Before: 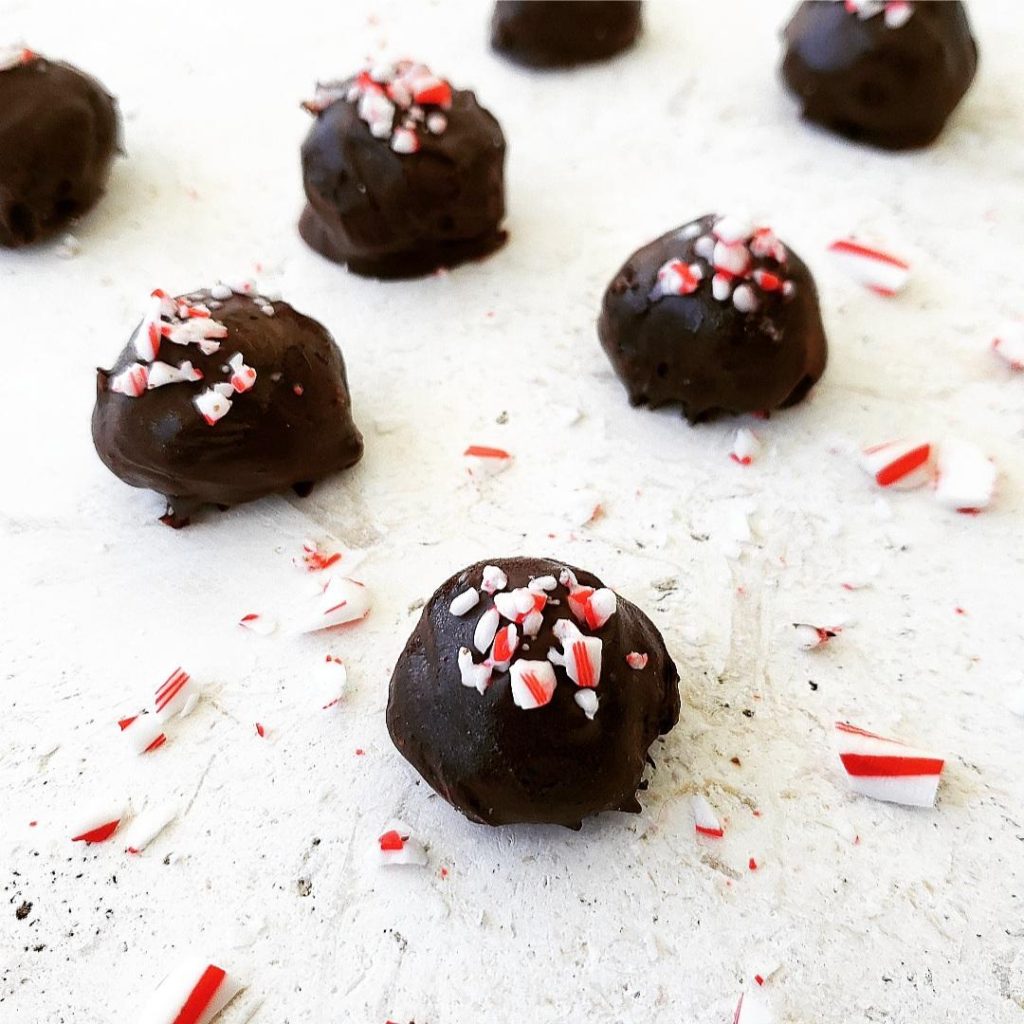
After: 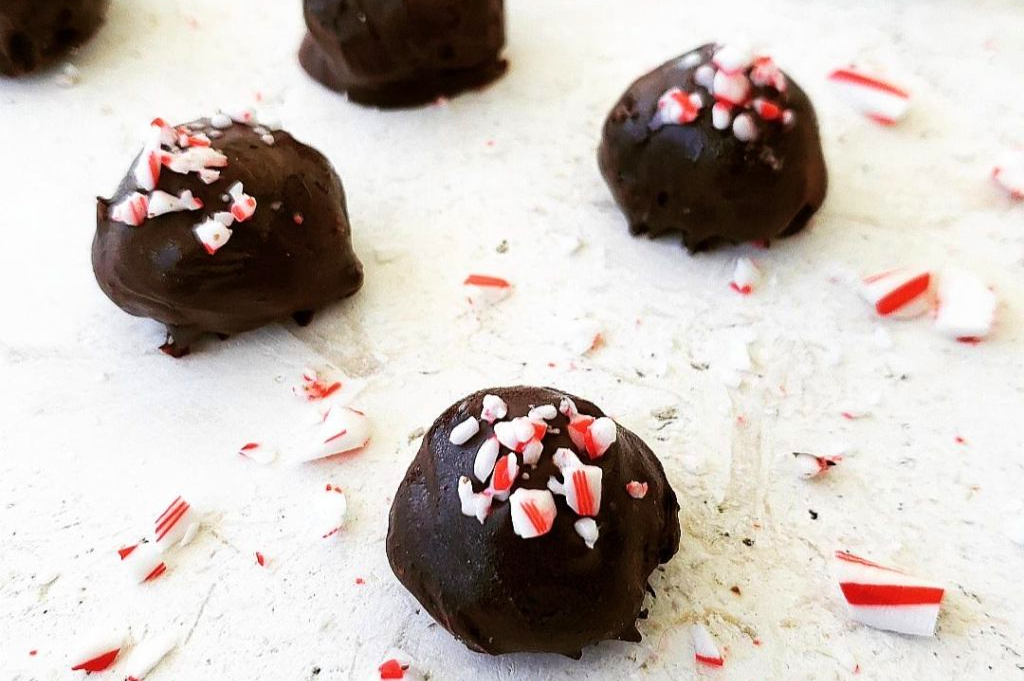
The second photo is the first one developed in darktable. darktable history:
crop: top 16.727%, bottom 16.727%
velvia: on, module defaults
